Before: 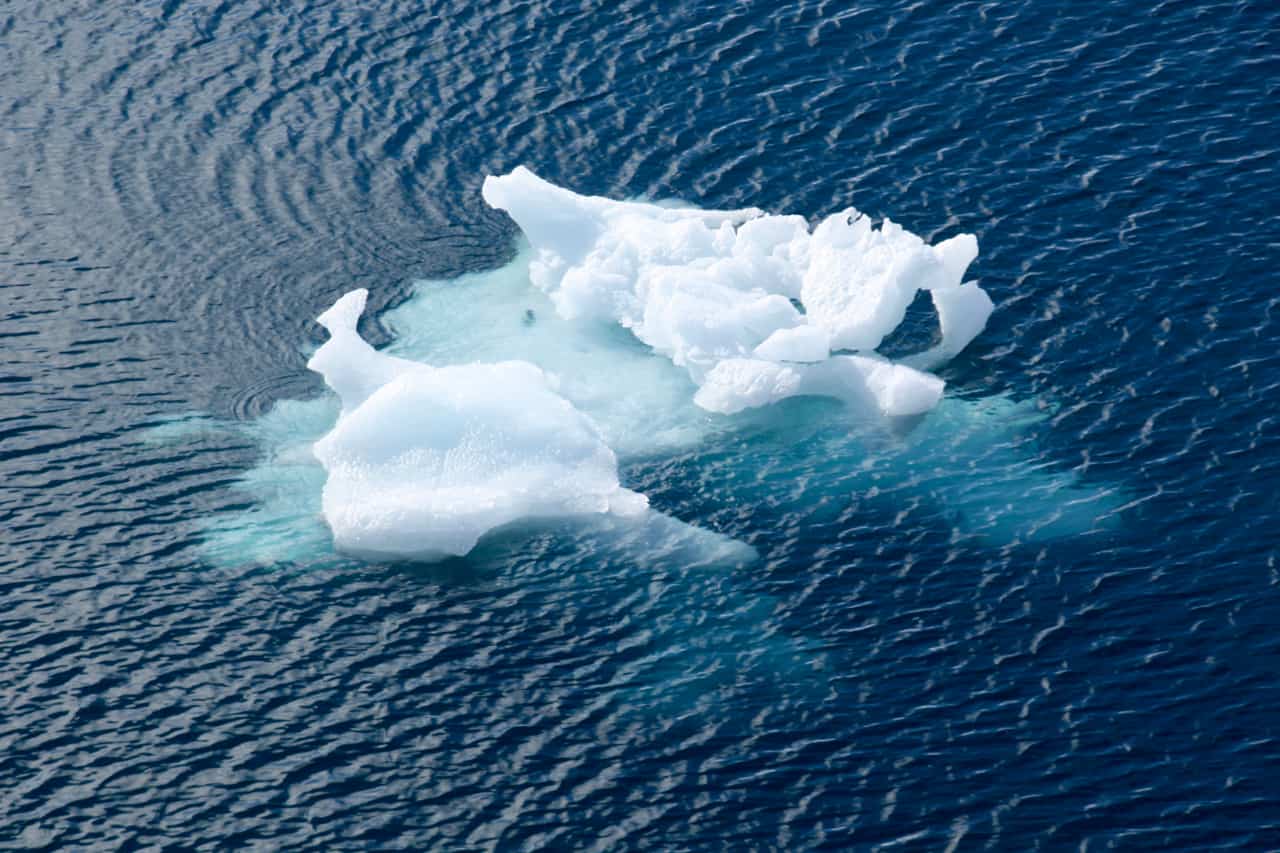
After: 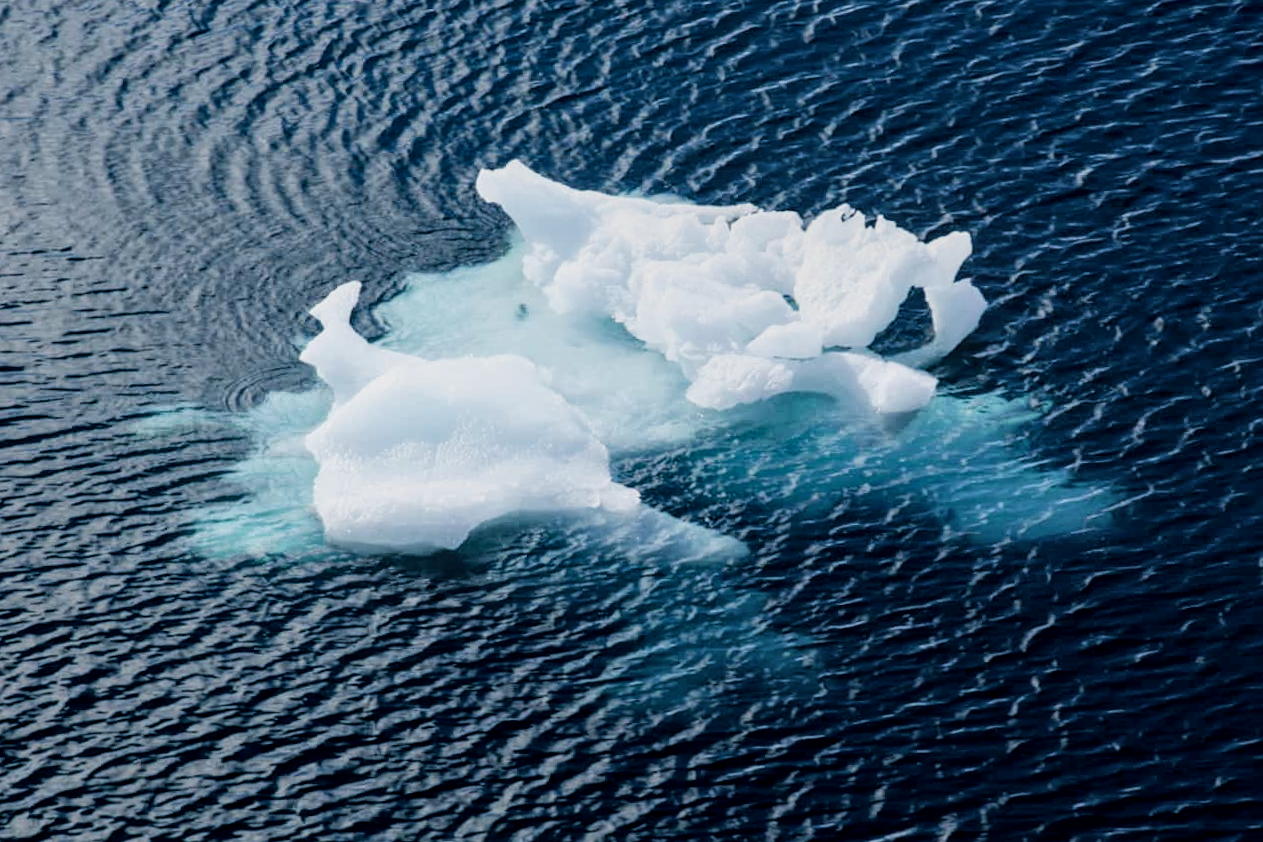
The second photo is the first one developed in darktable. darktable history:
filmic rgb: black relative exposure -5 EV, white relative exposure 3.5 EV, hardness 3.19, contrast 1.2, highlights saturation mix -30%
crop and rotate: angle -0.5°
local contrast: on, module defaults
